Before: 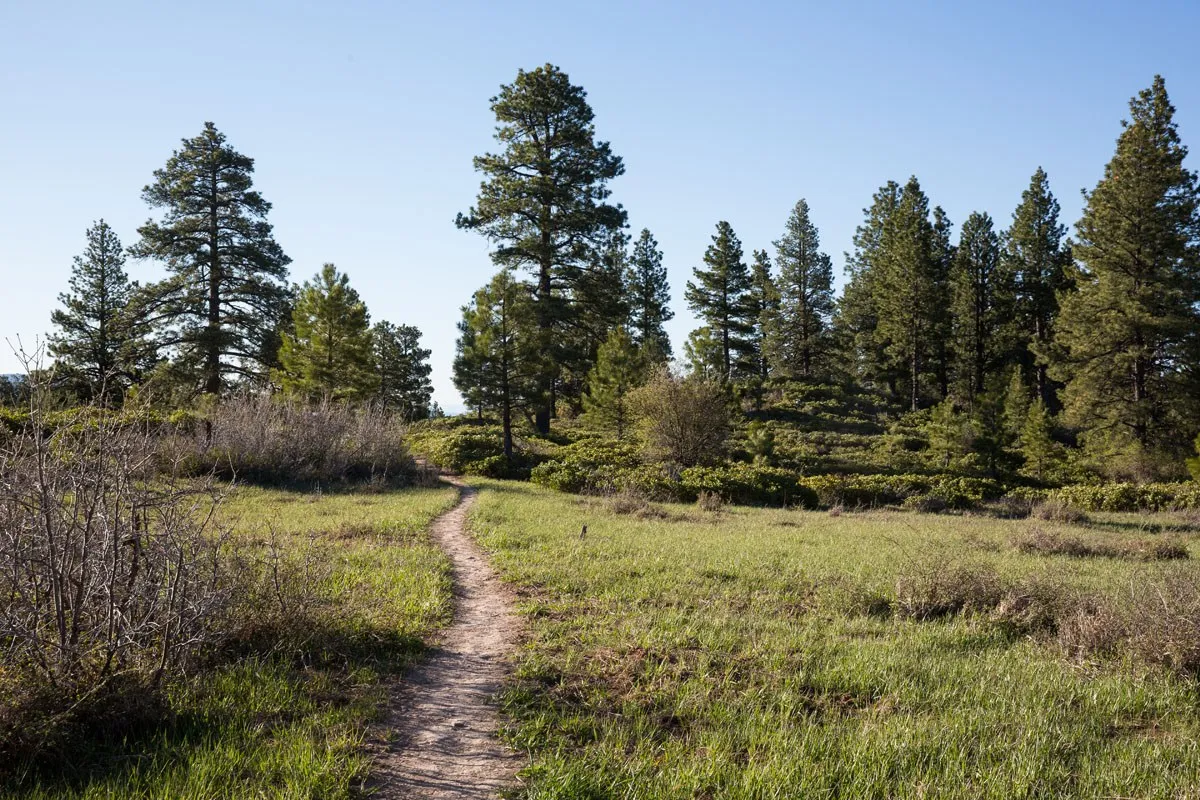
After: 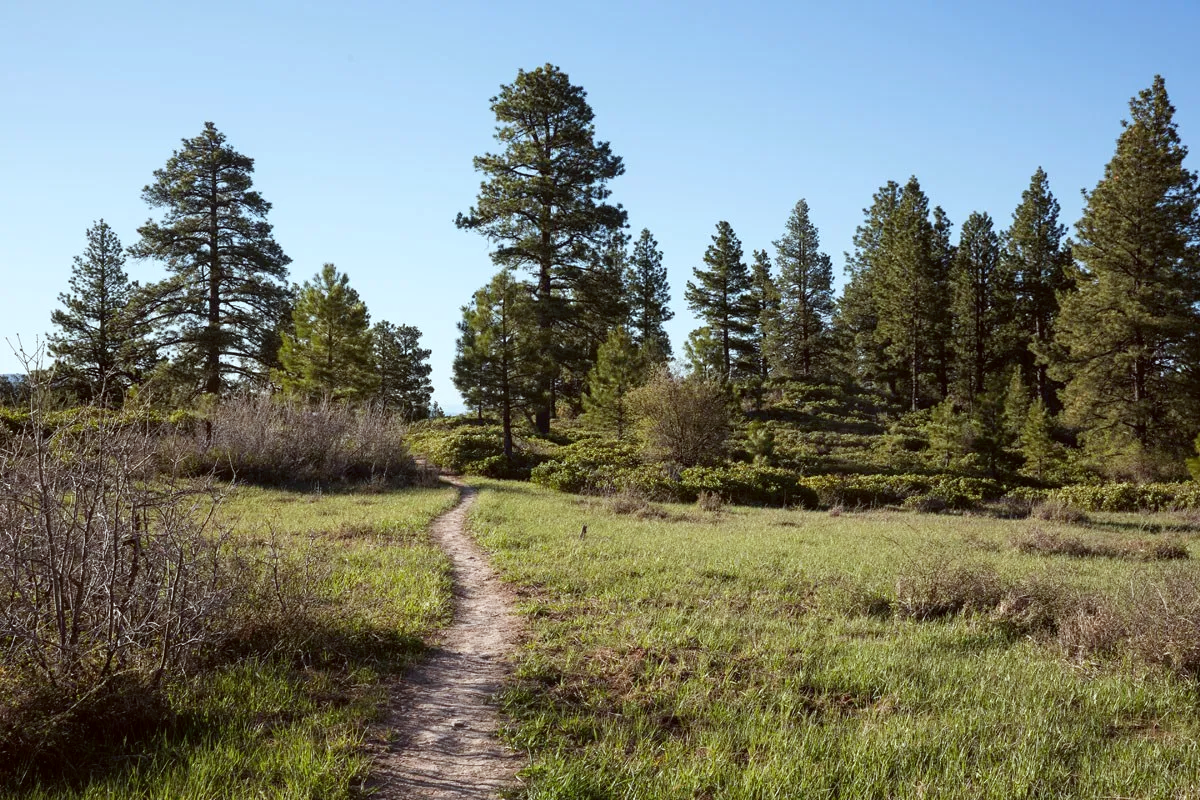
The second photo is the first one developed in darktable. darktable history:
color correction: highlights a* -4.97, highlights b* -4.36, shadows a* 4.17, shadows b* 4.27
